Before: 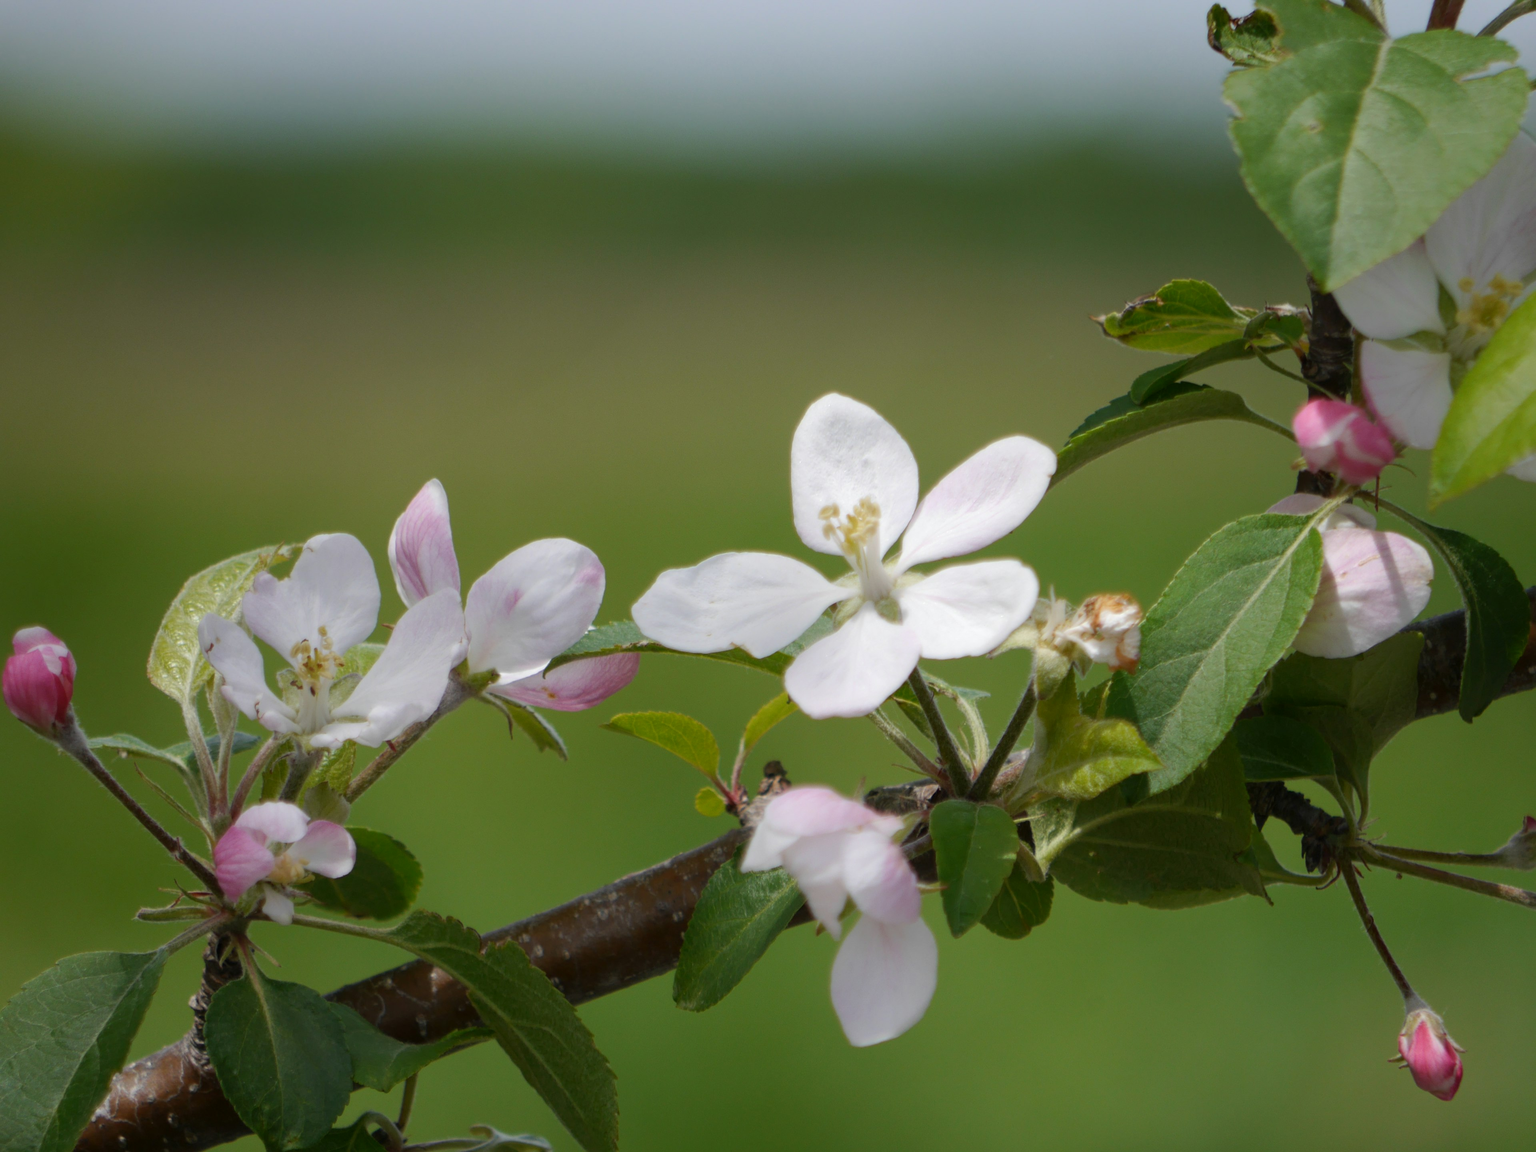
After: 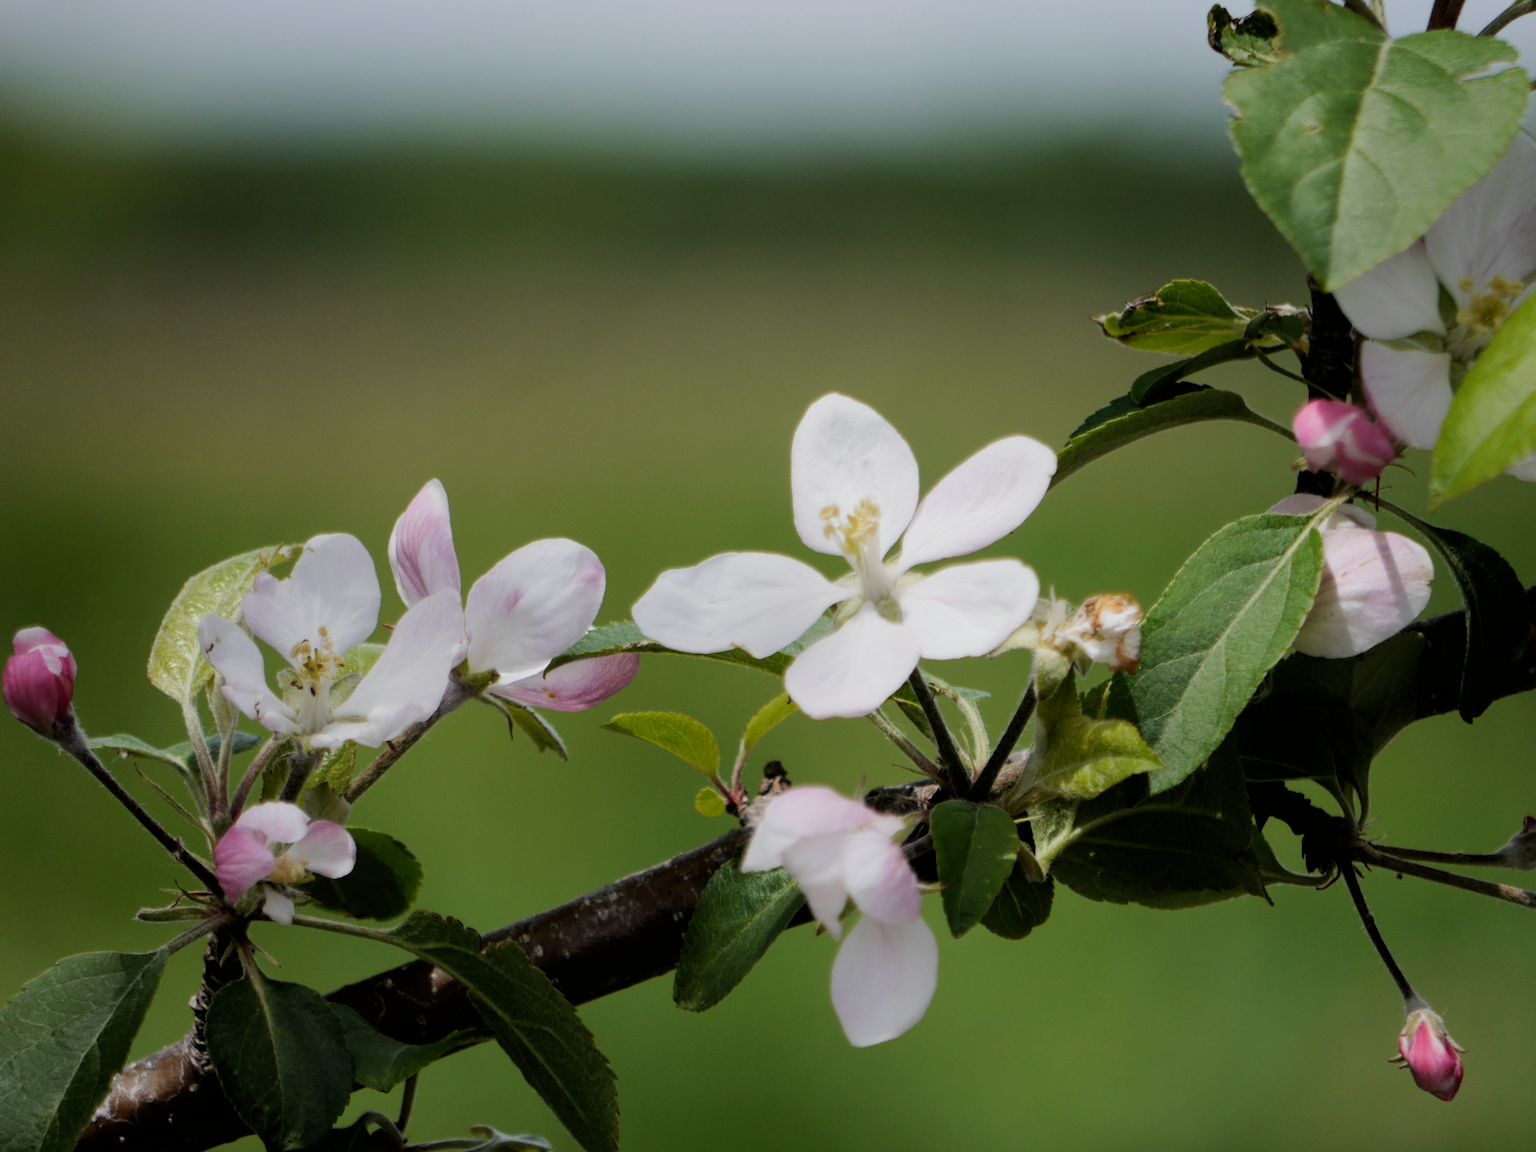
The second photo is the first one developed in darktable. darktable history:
filmic rgb: black relative exposure -5.14 EV, white relative exposure 3.96 EV, hardness 2.91, contrast 1.301, highlights saturation mix -31.27%
